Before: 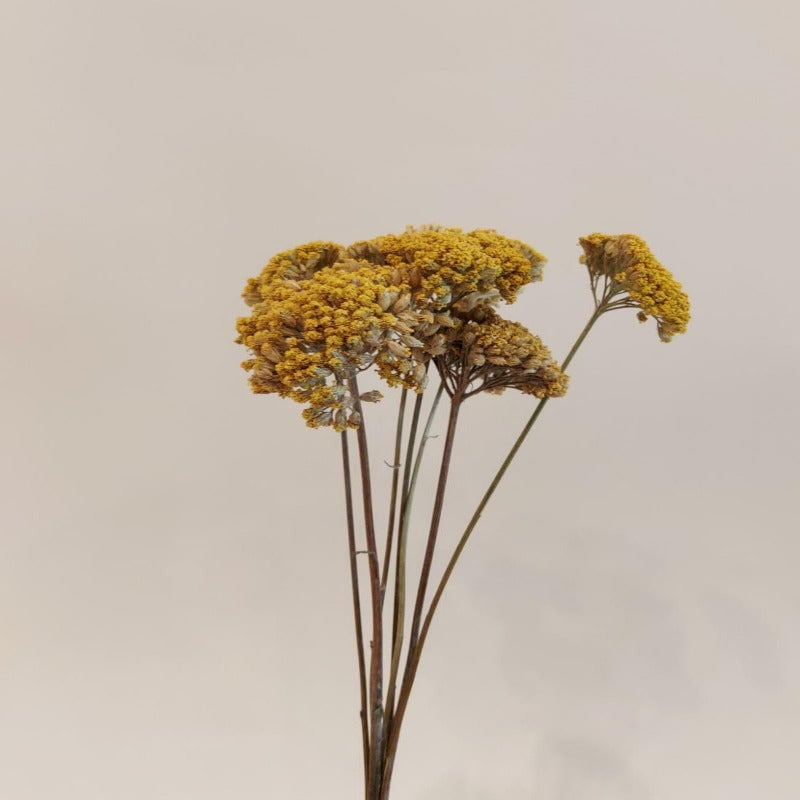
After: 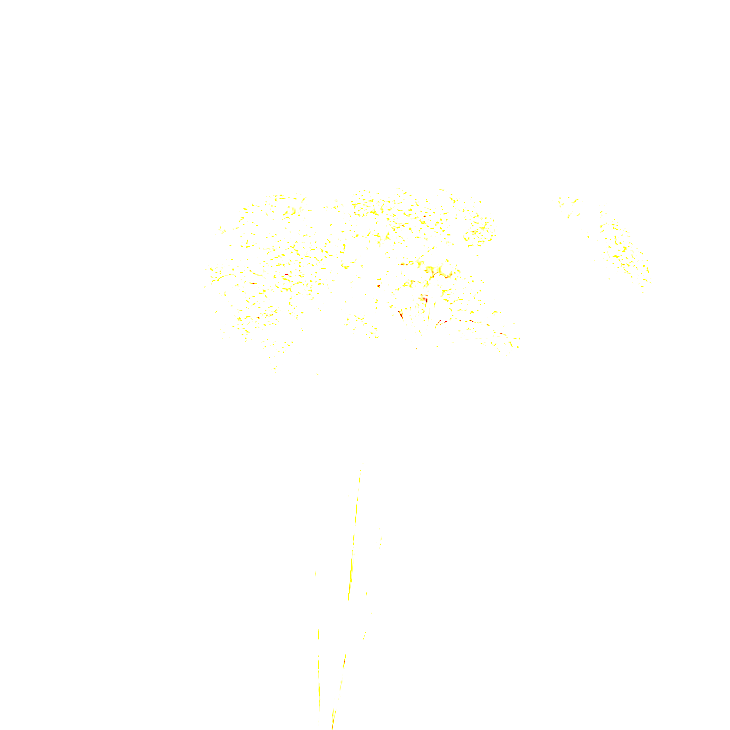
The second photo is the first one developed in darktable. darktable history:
rotate and perspective: rotation 0.174°, lens shift (vertical) 0.013, lens shift (horizontal) 0.019, shear 0.001, automatic cropping original format, crop left 0.007, crop right 0.991, crop top 0.016, crop bottom 0.997
exposure: exposure 8 EV, compensate highlight preservation false
crop and rotate: angle -1.96°, left 3.097%, top 4.154%, right 1.586%, bottom 0.529%
